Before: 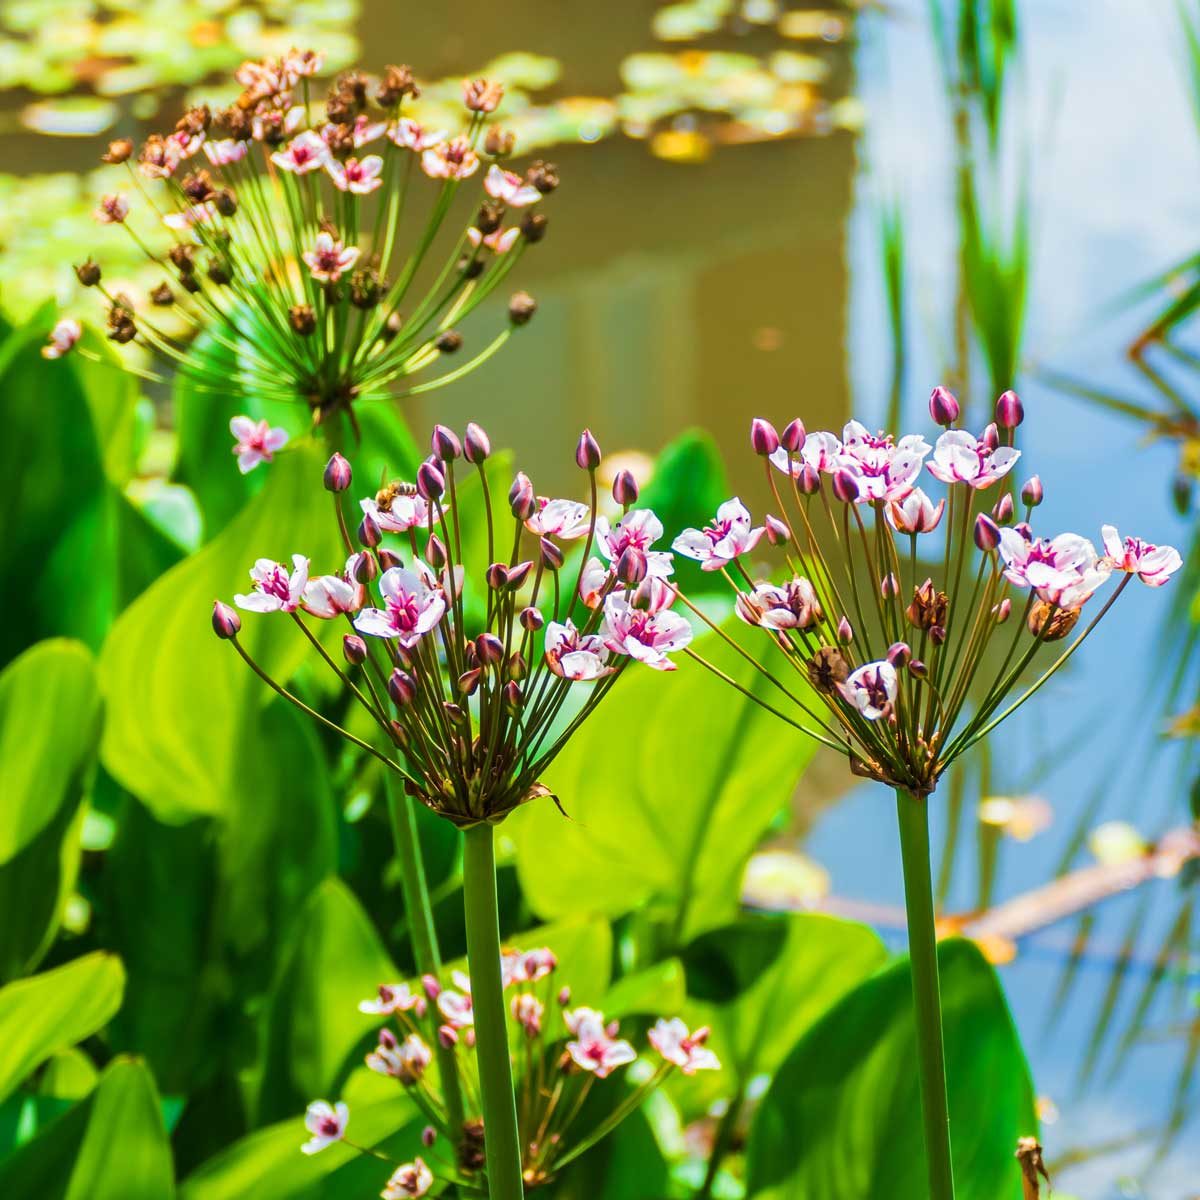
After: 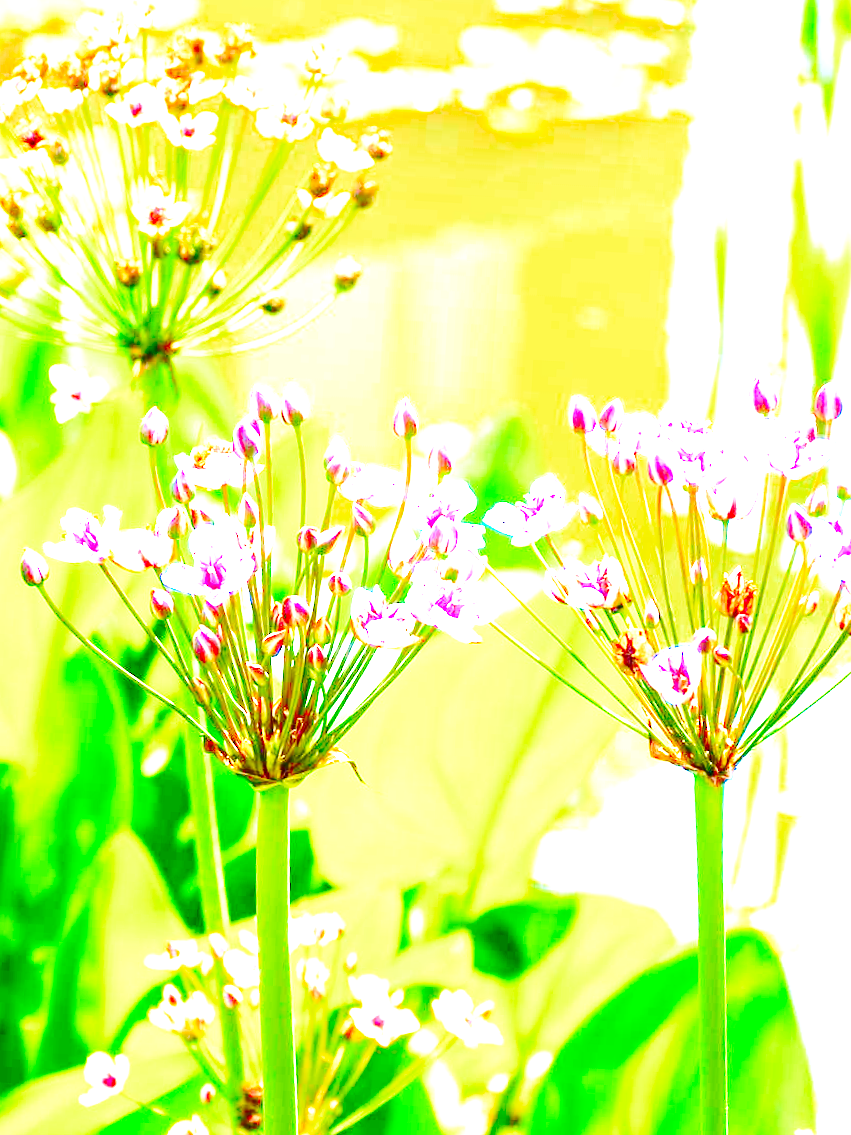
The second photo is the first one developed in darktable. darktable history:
contrast brightness saturation: contrast 0.207, brightness -0.104, saturation 0.213
crop and rotate: angle -3.28°, left 14.032%, top 0.015%, right 11.065%, bottom 0.079%
exposure: black level correction 0, exposure 2.369 EV, compensate exposure bias true, compensate highlight preservation false
base curve: curves: ch0 [(0, 0) (0.036, 0.037) (0.121, 0.228) (0.46, 0.76) (0.859, 0.983) (1, 1)], preserve colors none
tone equalizer: edges refinement/feathering 500, mask exposure compensation -1.57 EV, preserve details no
levels: black 0.052%, levels [0.008, 0.318, 0.836]
color zones: curves: ch0 [(0, 0.444) (0.143, 0.442) (0.286, 0.441) (0.429, 0.441) (0.571, 0.441) (0.714, 0.441) (0.857, 0.442) (1, 0.444)]
